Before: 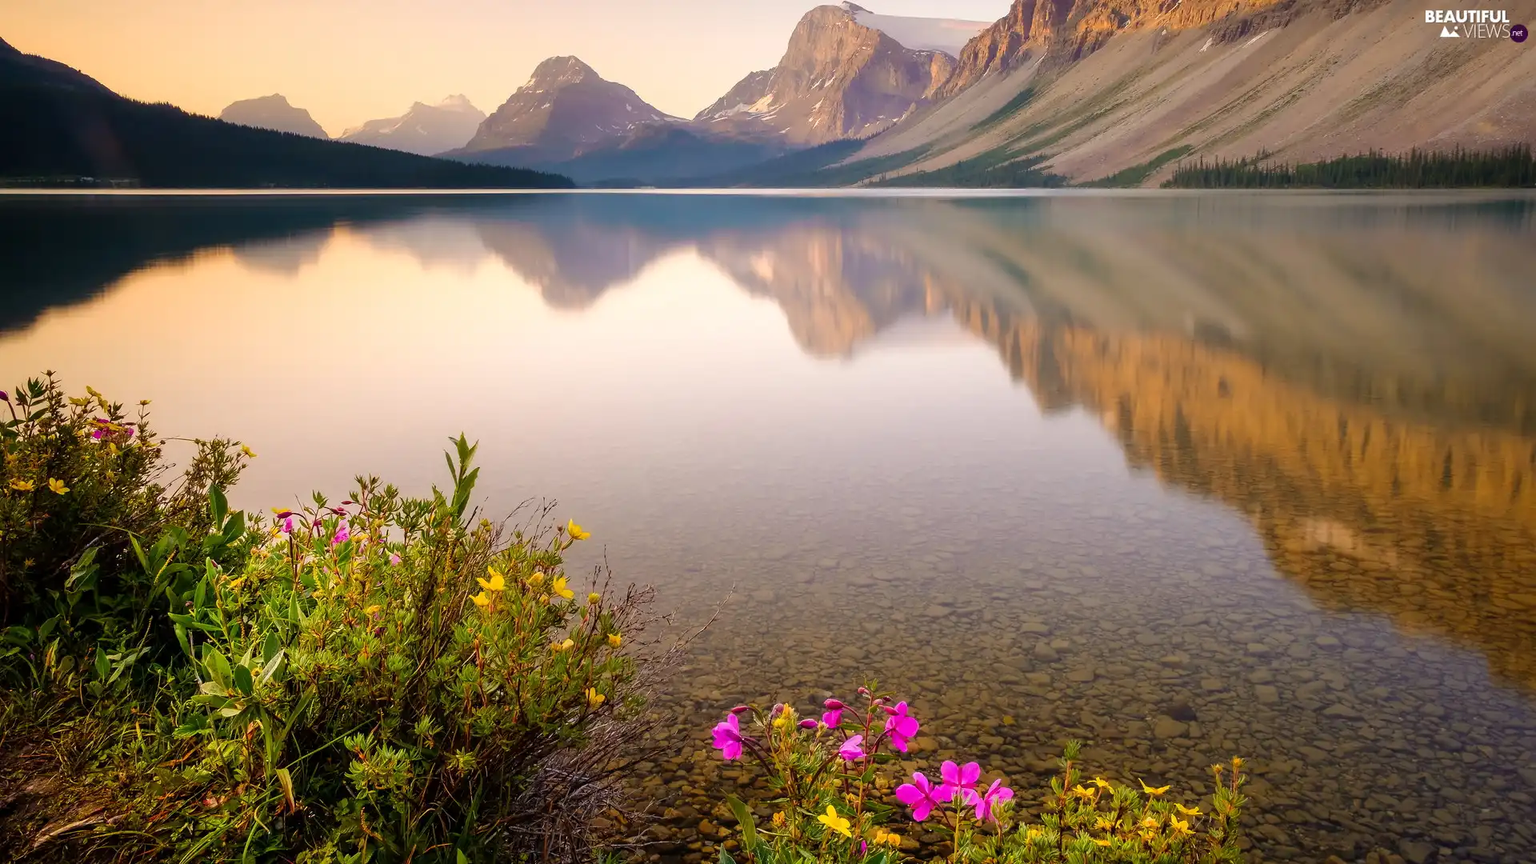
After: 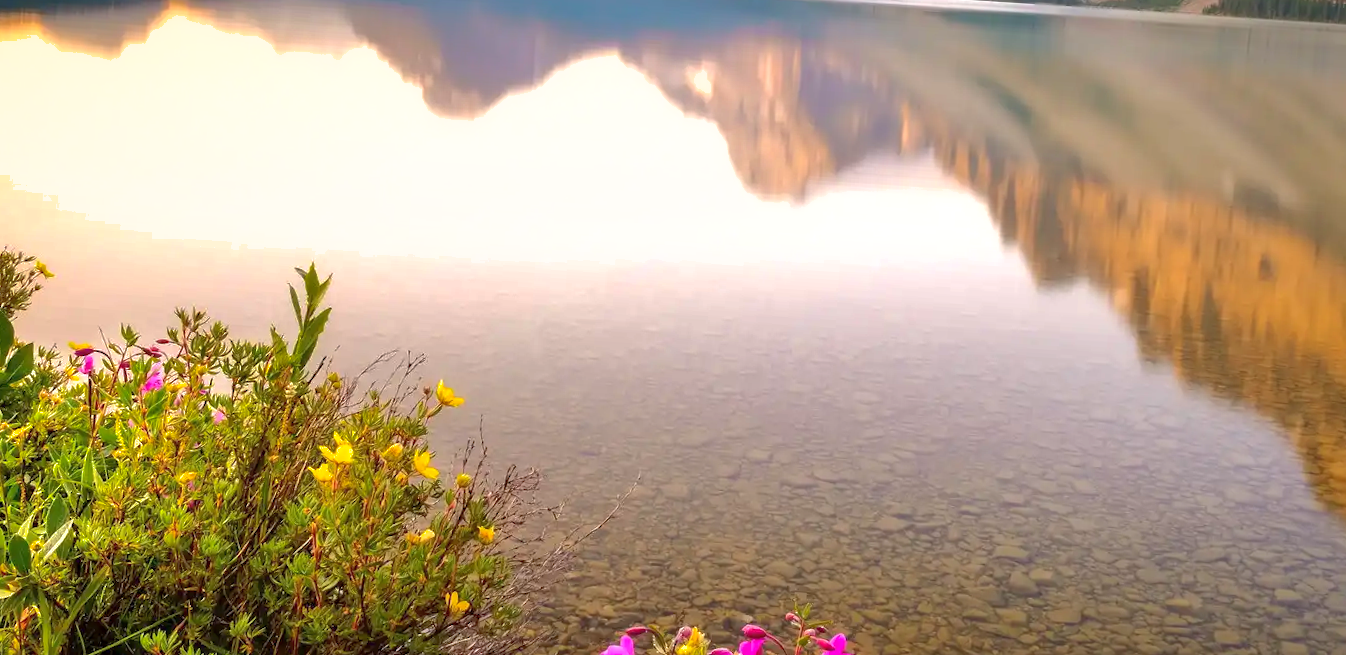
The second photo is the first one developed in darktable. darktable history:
crop and rotate: angle -3.65°, left 9.869%, top 20.471%, right 12.203%, bottom 12.056%
exposure: exposure 0.609 EV, compensate exposure bias true, compensate highlight preservation false
shadows and highlights: on, module defaults
